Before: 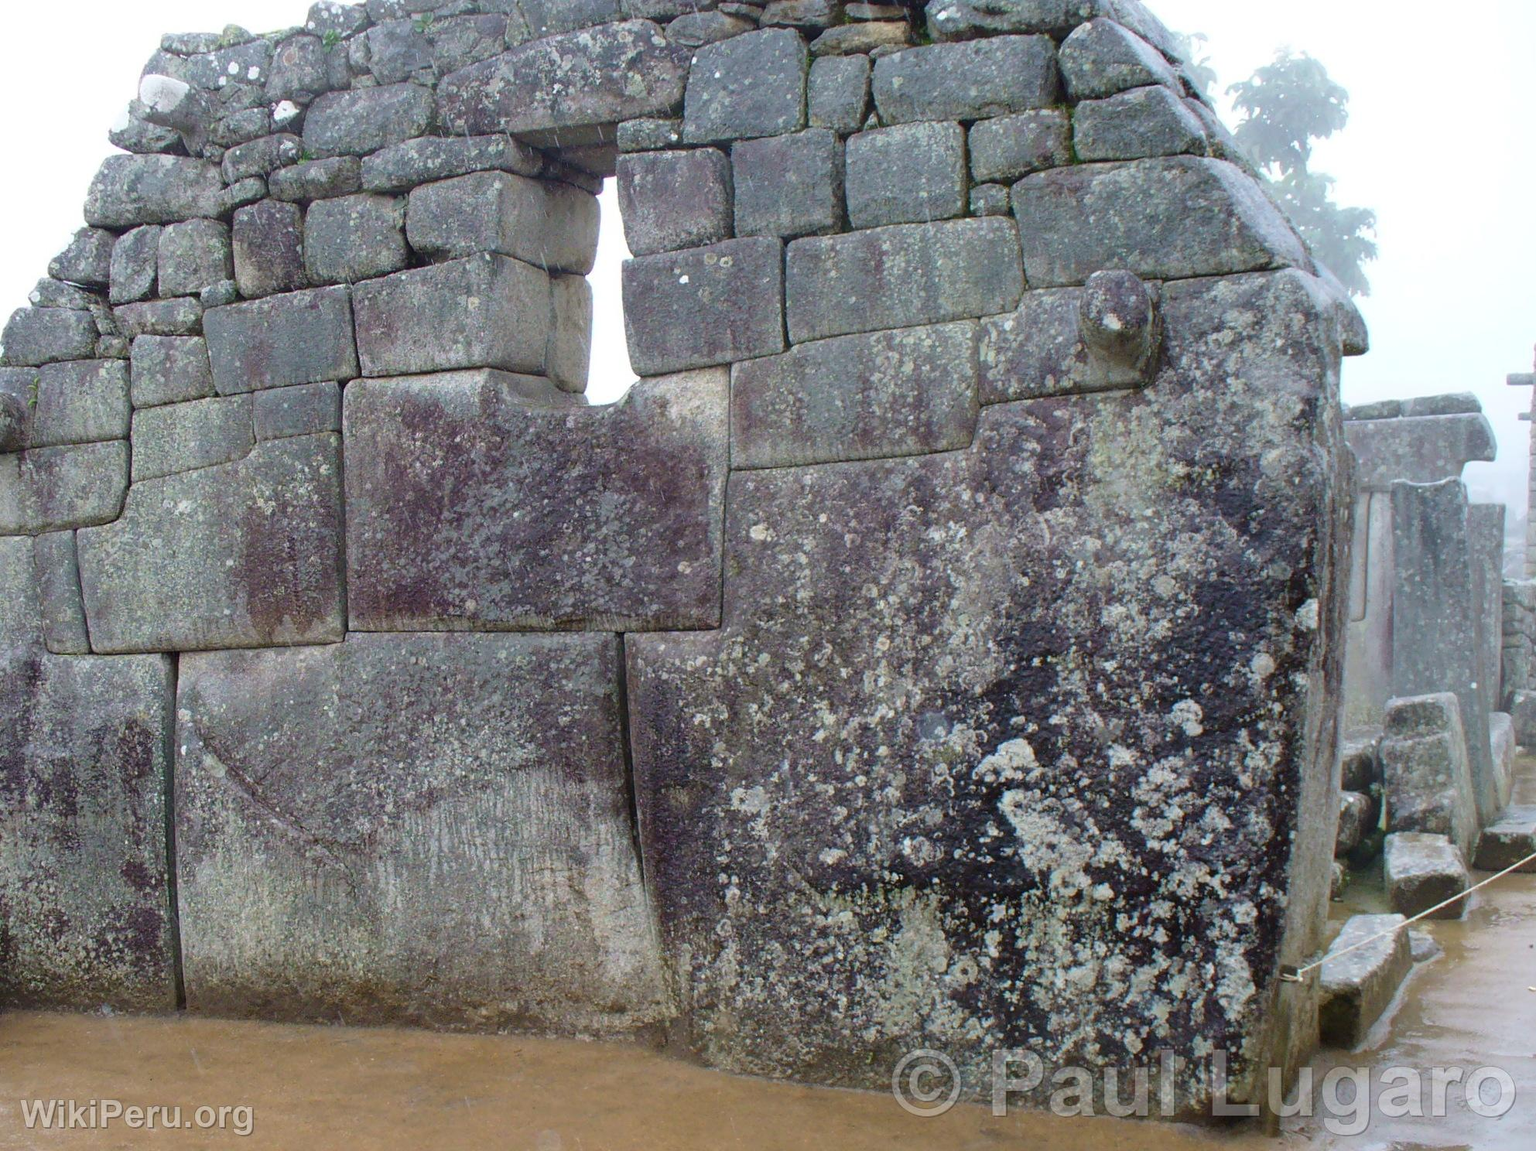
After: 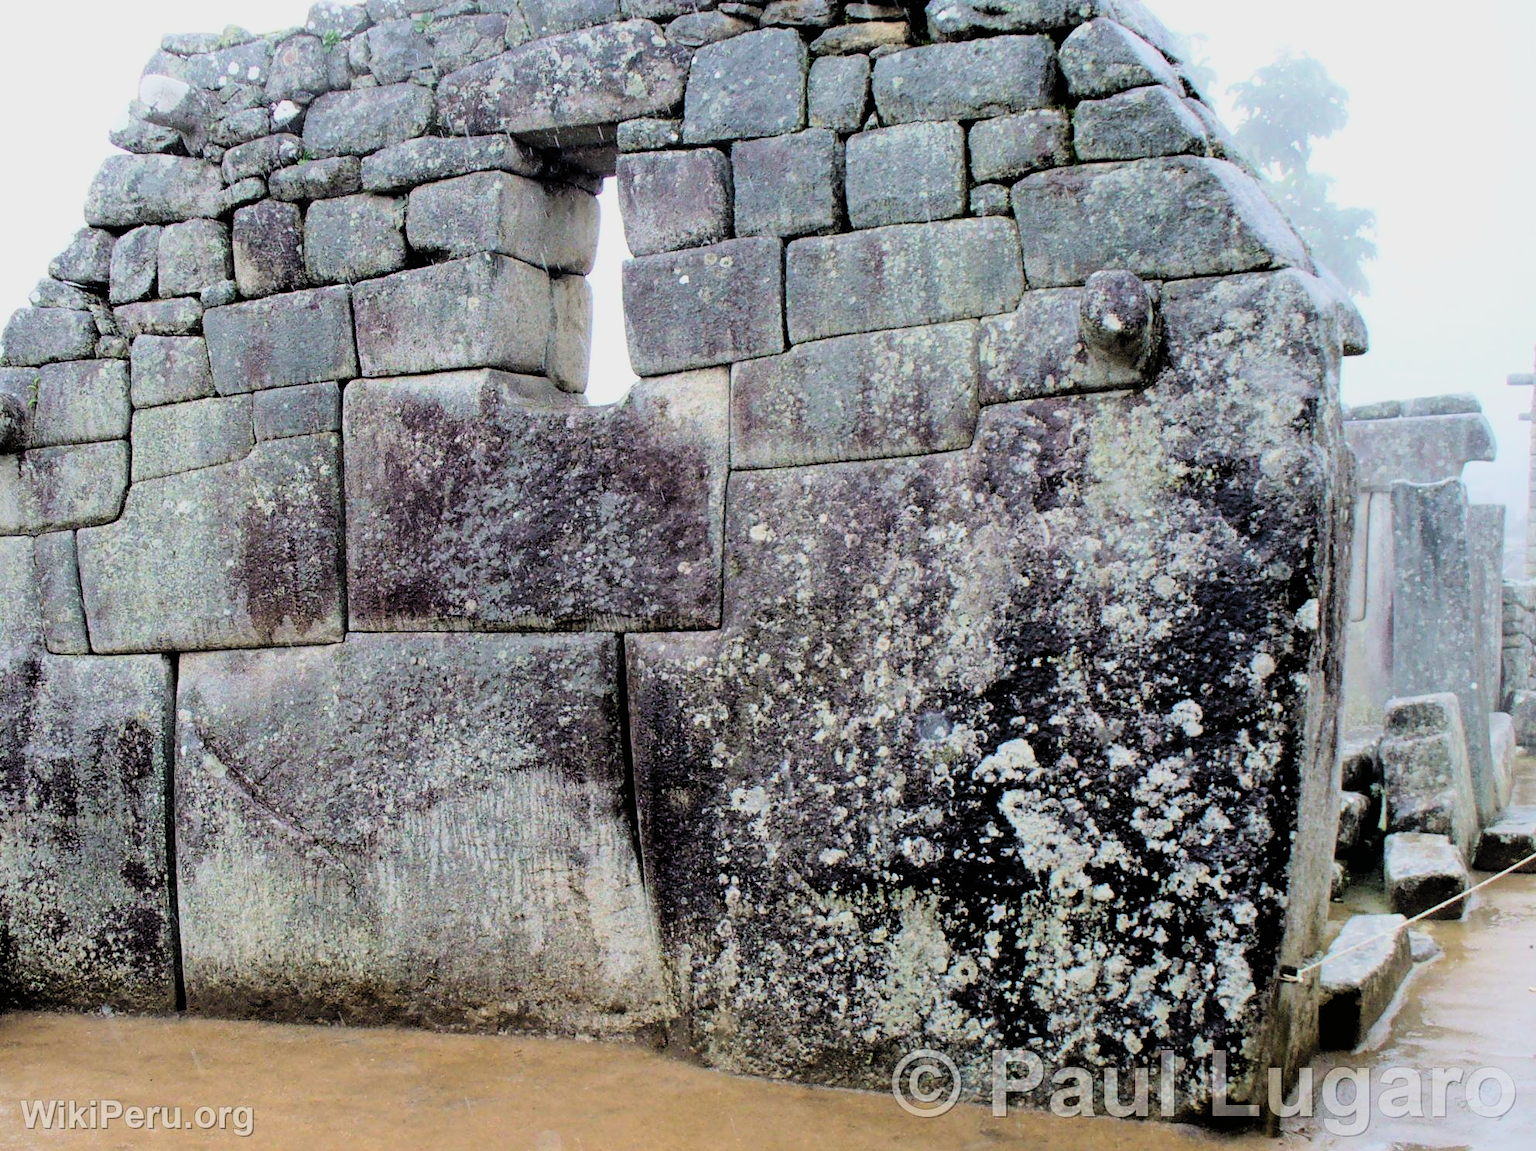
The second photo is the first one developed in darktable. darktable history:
contrast brightness saturation: contrast 0.202, brightness 0.157, saturation 0.229
filmic rgb: black relative exposure -2.81 EV, white relative exposure 4.56 EV, hardness 1.77, contrast 1.25
